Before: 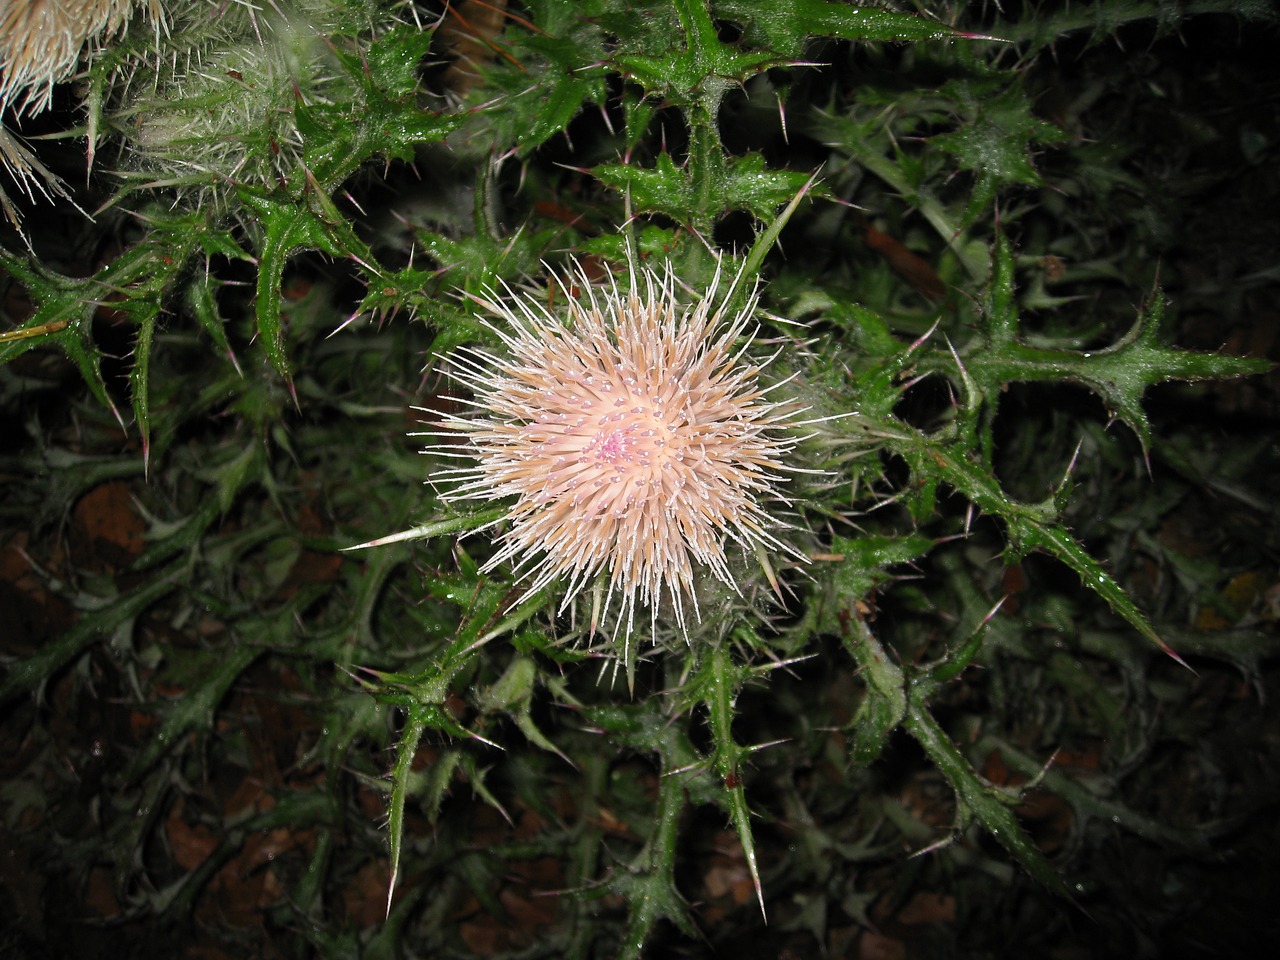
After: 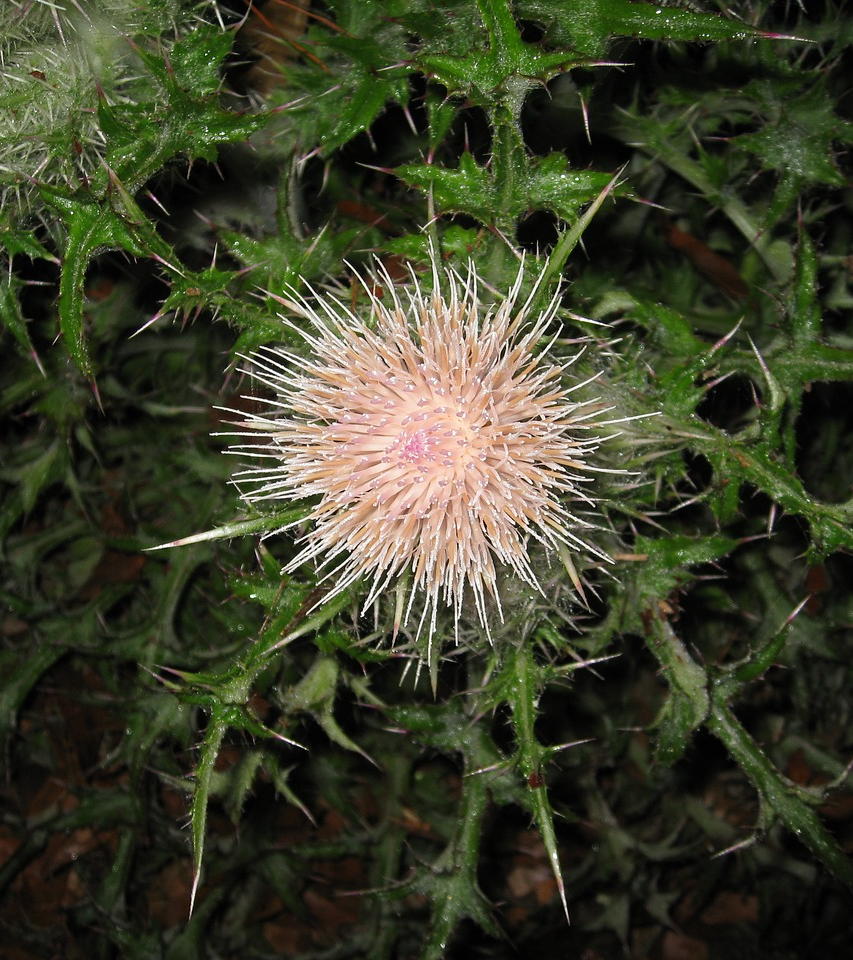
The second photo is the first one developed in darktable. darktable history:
crop: left 15.408%, right 17.889%
